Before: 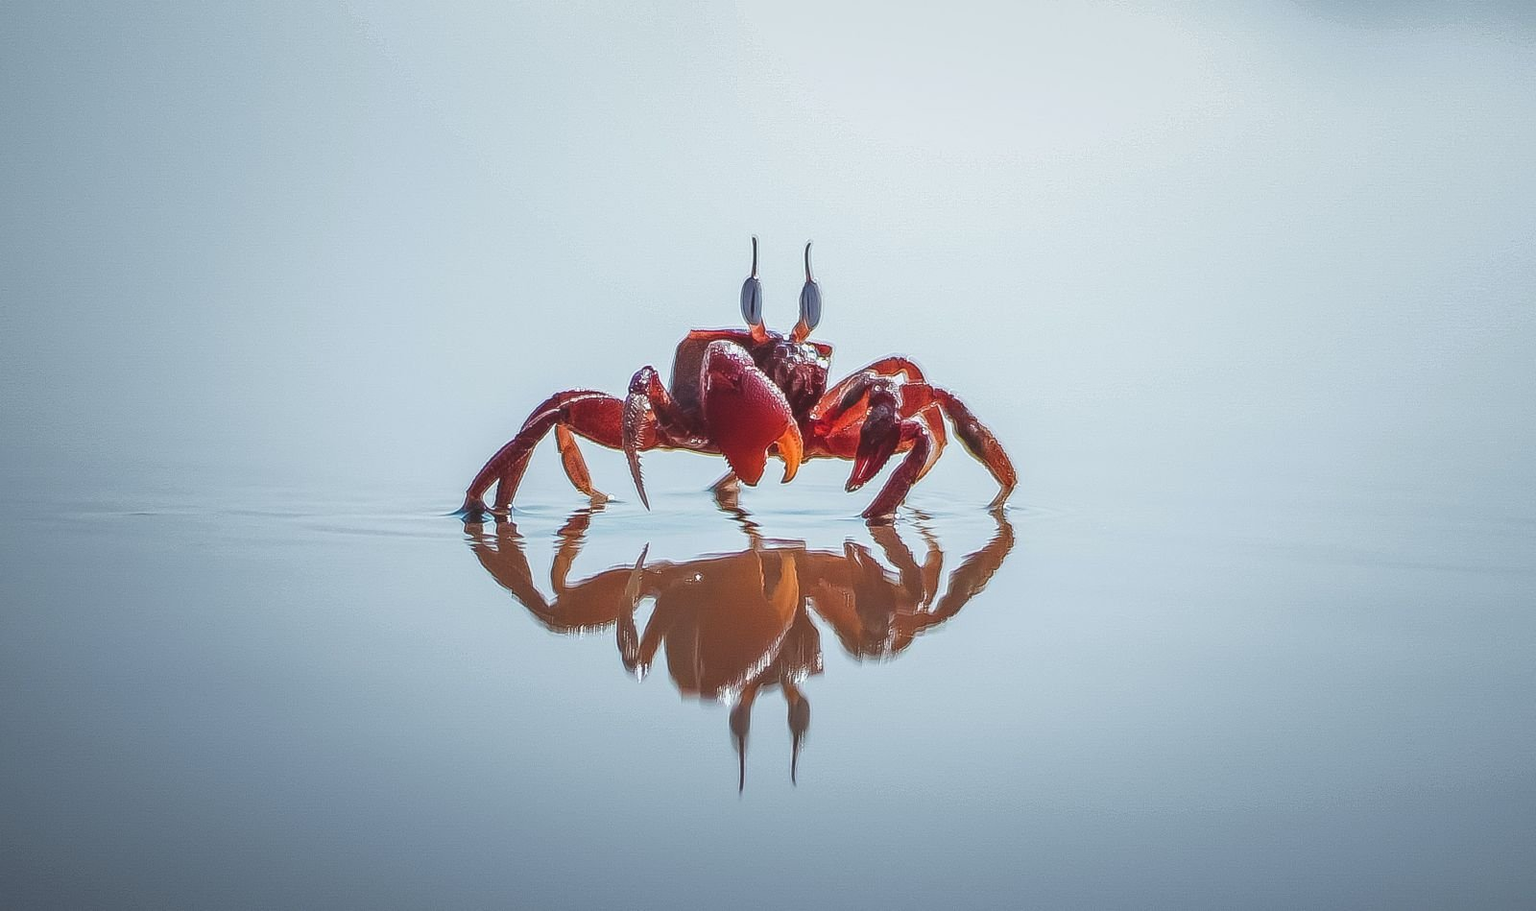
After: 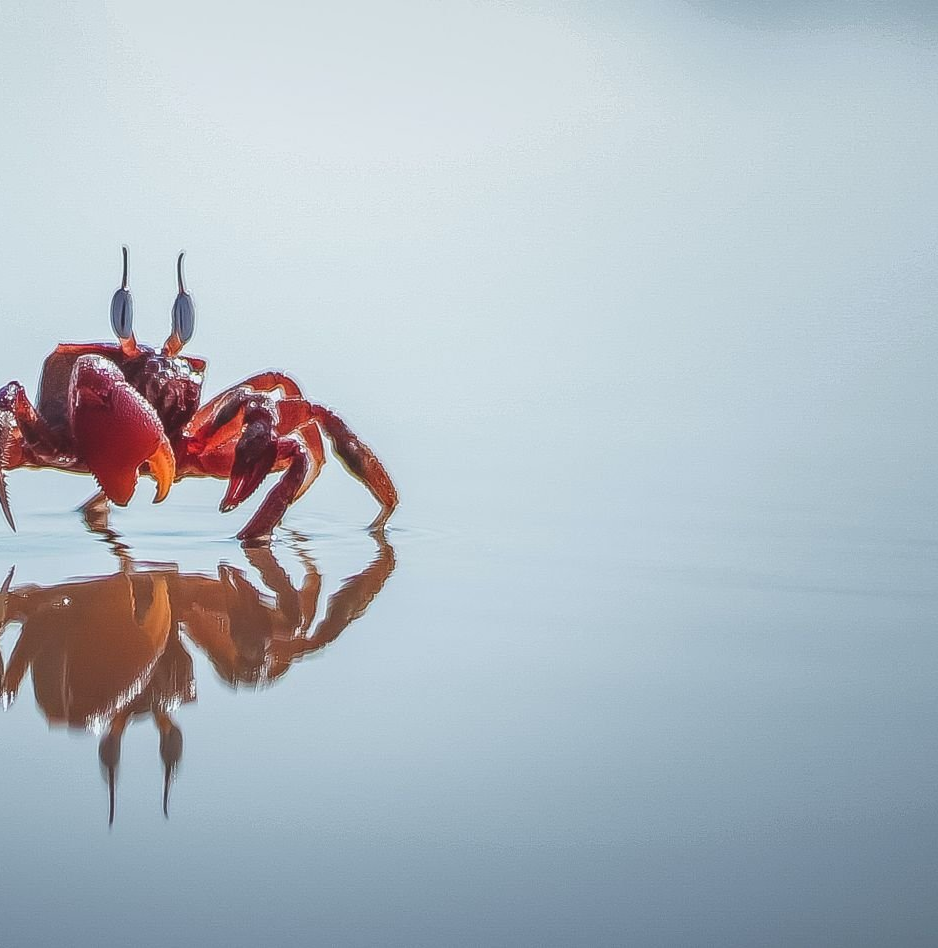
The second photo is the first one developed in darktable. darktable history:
crop: left 41.356%
